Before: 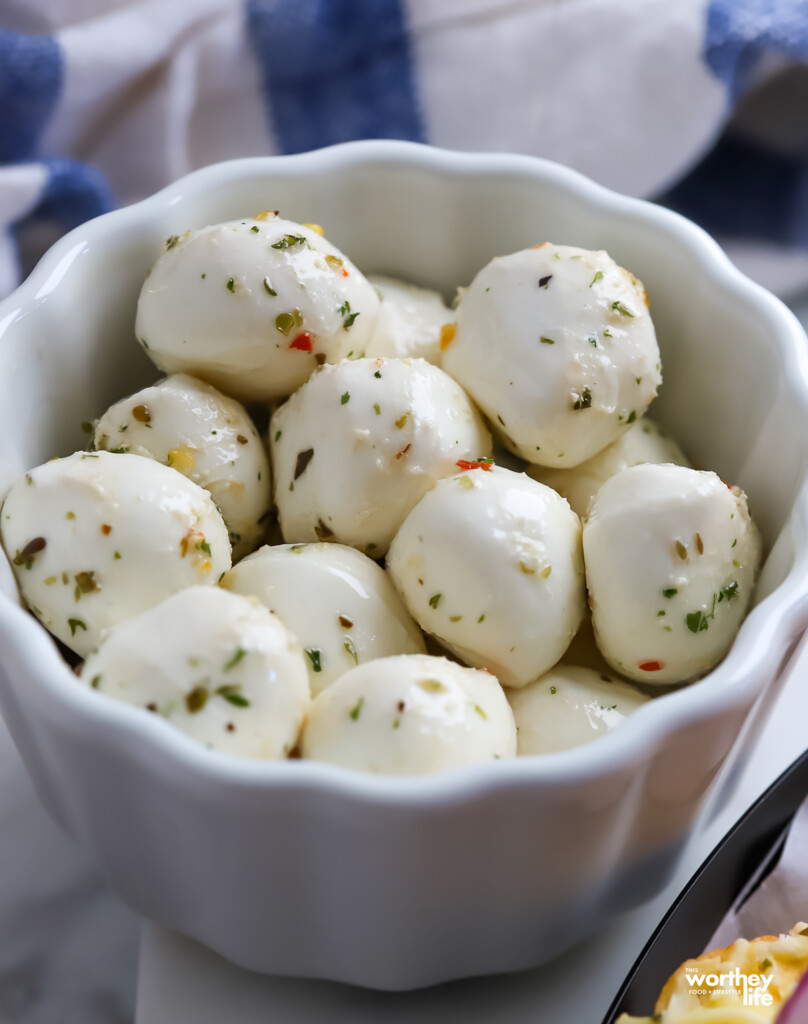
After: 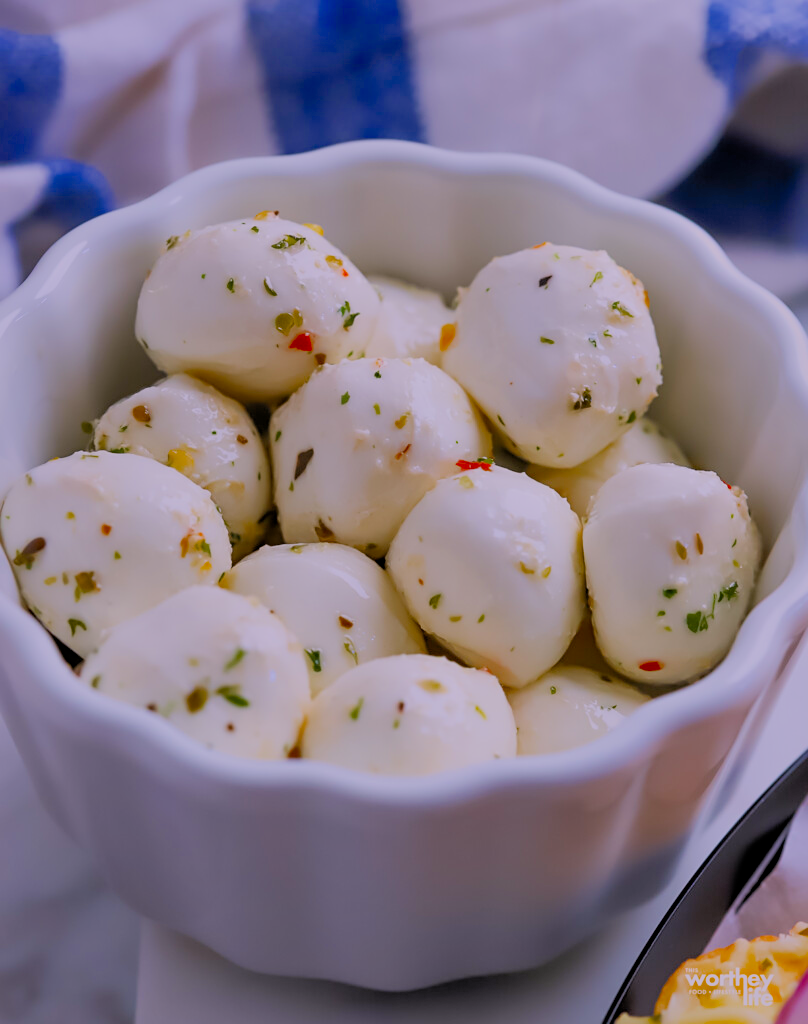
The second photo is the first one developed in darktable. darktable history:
filmic rgb: black relative exposure -8.79 EV, white relative exposure 4.98 EV, threshold 6 EV, target black luminance 0%, hardness 3.77, latitude 66.34%, contrast 0.822, highlights saturation mix 10%, shadows ↔ highlights balance 20%, add noise in highlights 0.1, color science v4 (2020), iterations of high-quality reconstruction 0, type of noise poissonian, enable highlight reconstruction true
sharpen: amount 0.2
shadows and highlights: on, module defaults
white balance: red 1.066, blue 1.119
